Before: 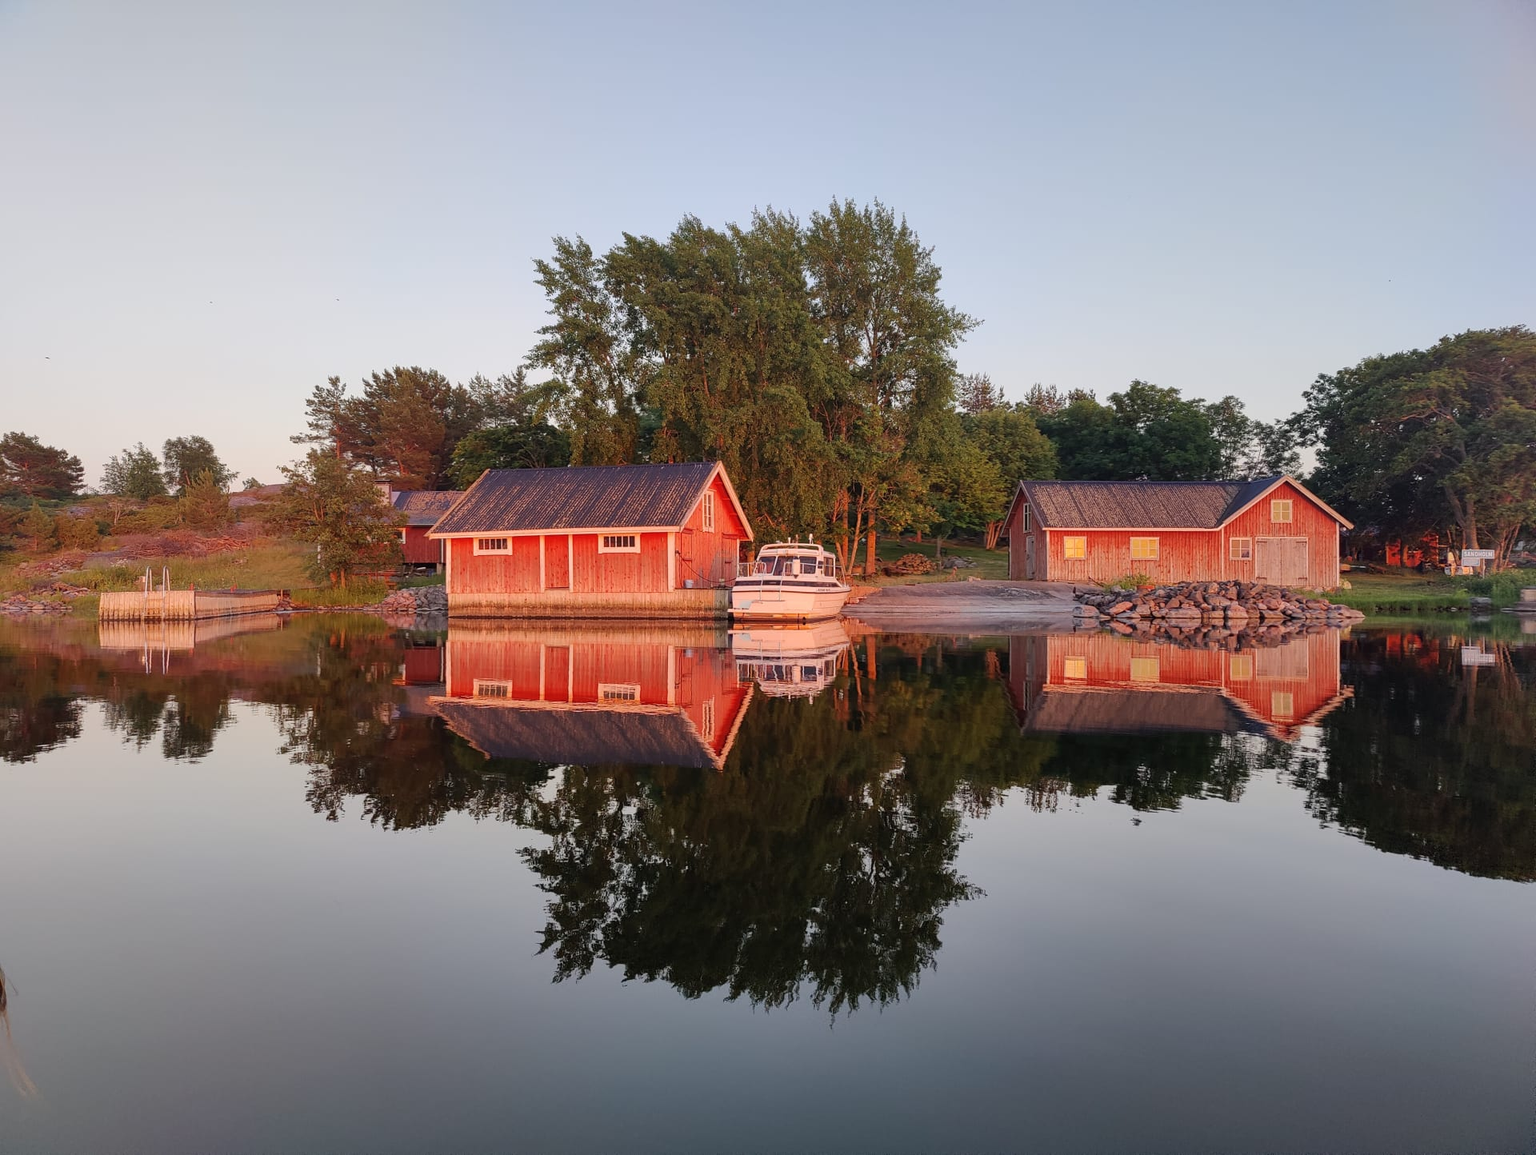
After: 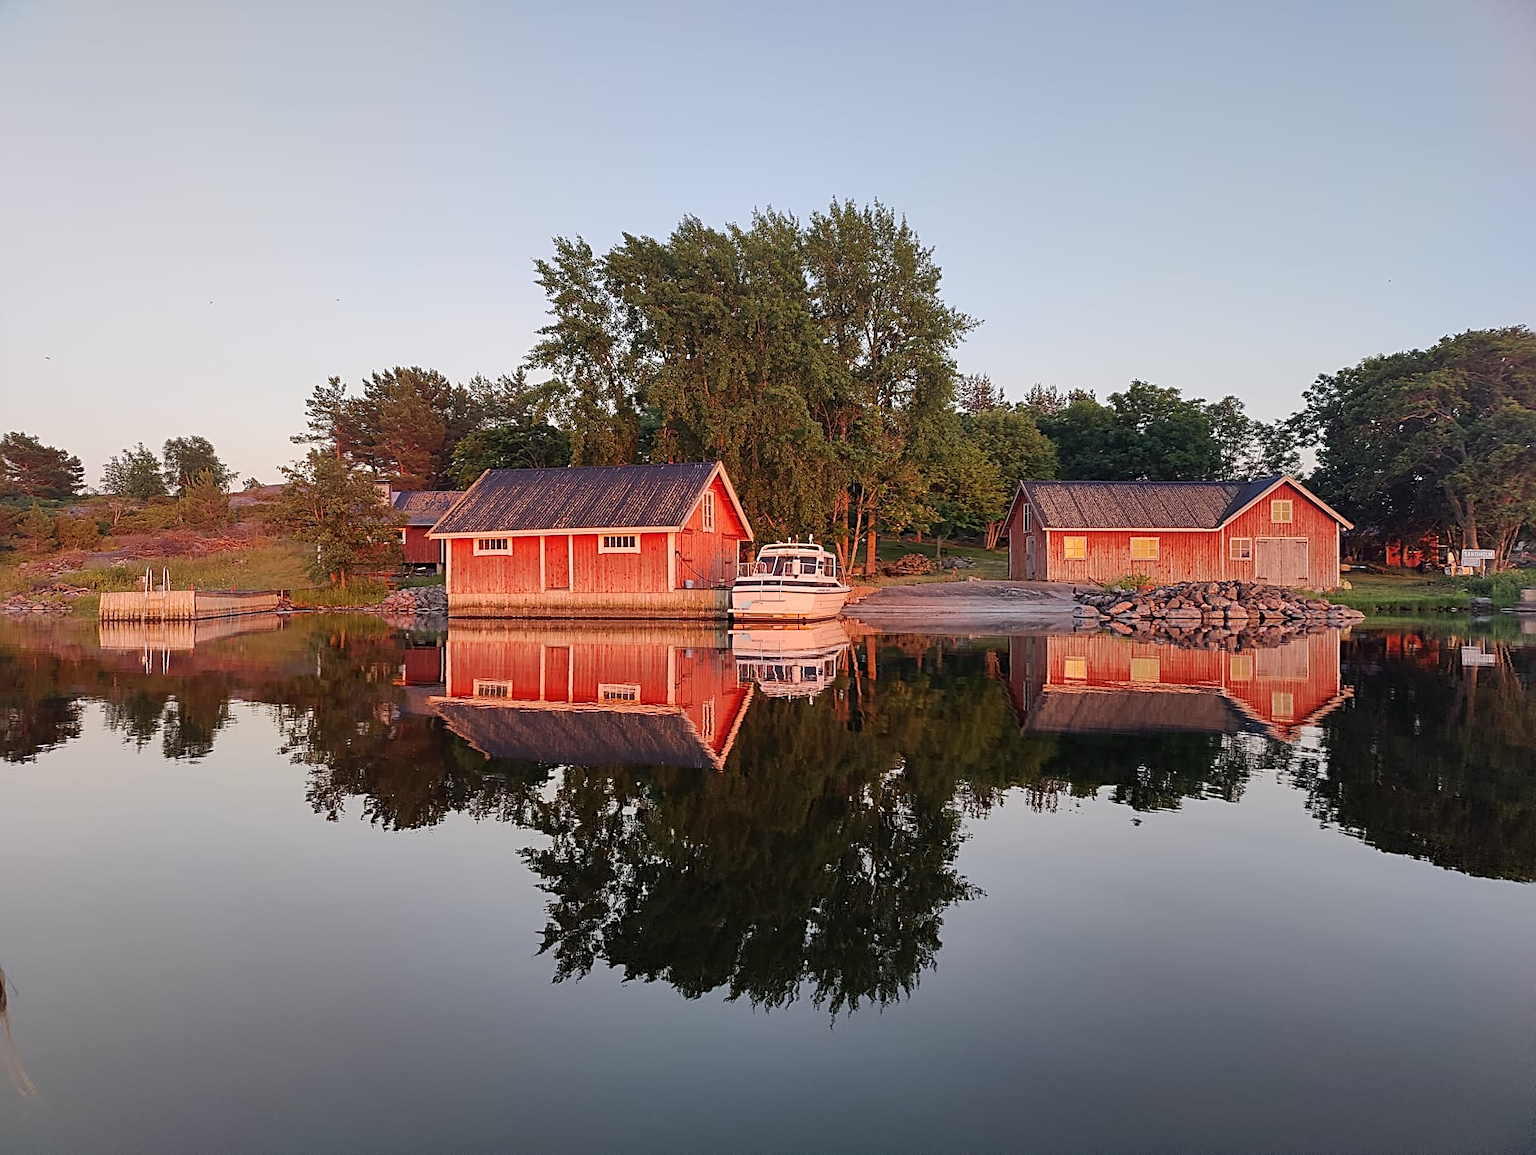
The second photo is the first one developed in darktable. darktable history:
sharpen: radius 2.562, amount 0.648
